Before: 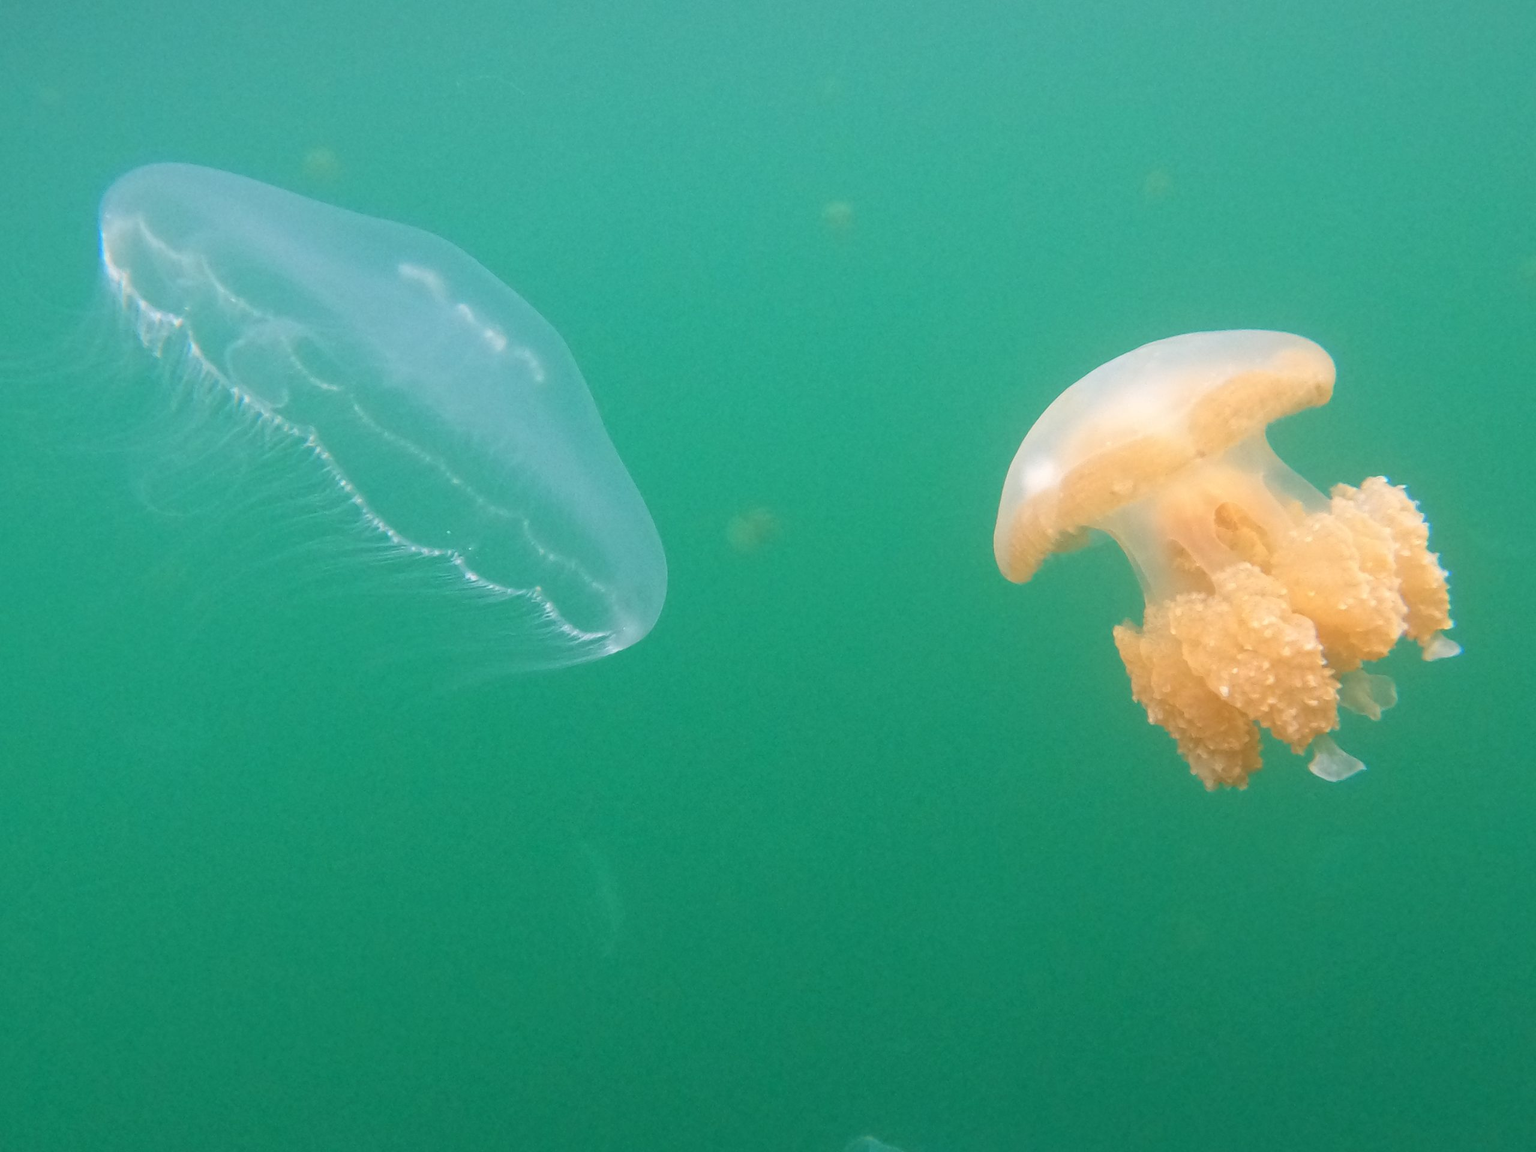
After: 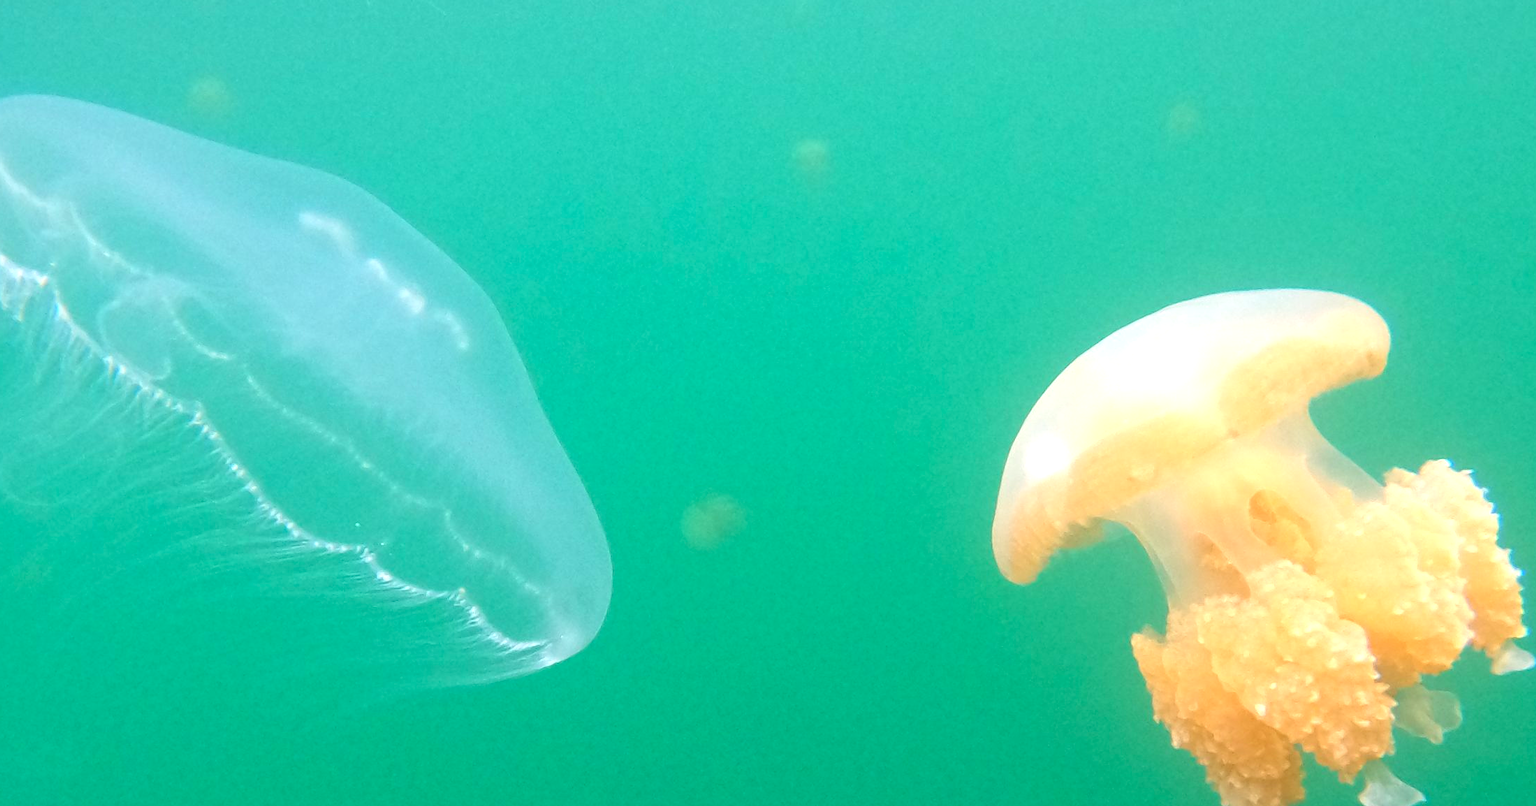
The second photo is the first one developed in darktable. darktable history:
crop and rotate: left 9.236%, top 7.109%, right 4.831%, bottom 32.767%
contrast brightness saturation: saturation 0.103
exposure: exposure 0.577 EV, compensate exposure bias true, compensate highlight preservation false
